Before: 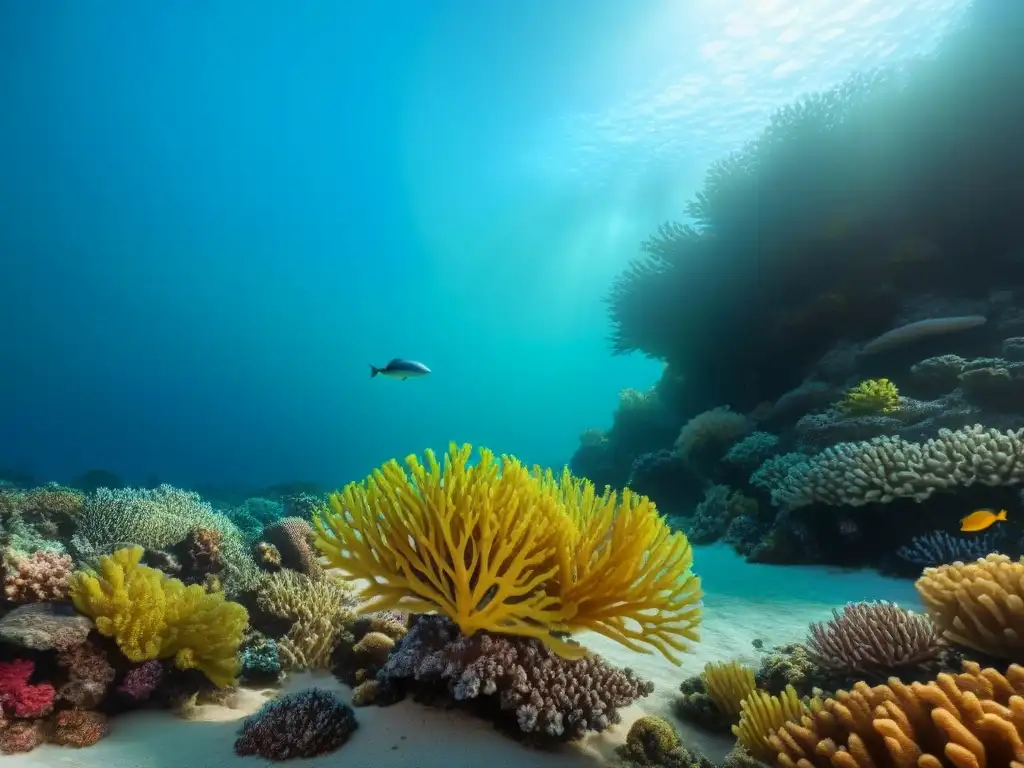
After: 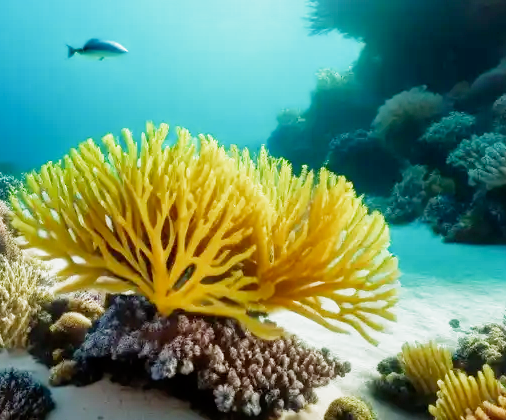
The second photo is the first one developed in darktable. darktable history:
filmic rgb: middle gray luminance 9.23%, black relative exposure -10.55 EV, white relative exposure 3.45 EV, threshold 6 EV, target black luminance 0%, hardness 5.98, latitude 59.69%, contrast 1.087, highlights saturation mix 5%, shadows ↔ highlights balance 29.23%, add noise in highlights 0, preserve chrominance no, color science v3 (2019), use custom middle-gray values true, iterations of high-quality reconstruction 0, contrast in highlights soft, enable highlight reconstruction true
crop: left 29.672%, top 41.786%, right 20.851%, bottom 3.487%
